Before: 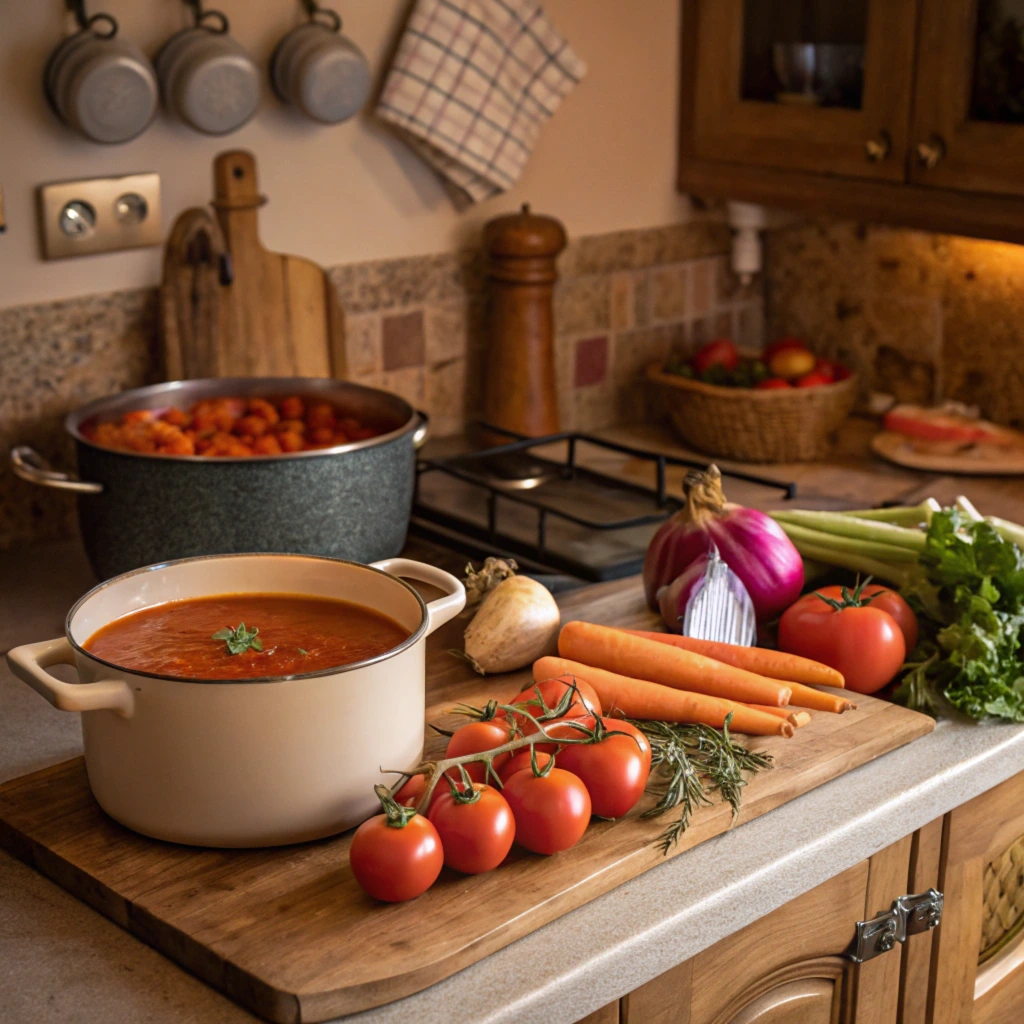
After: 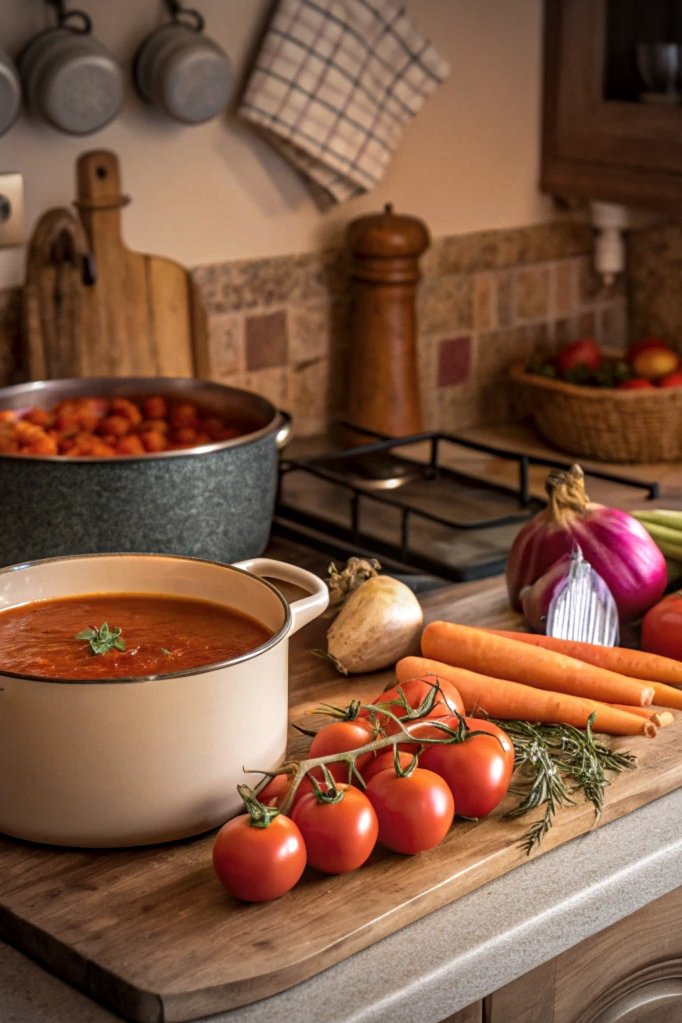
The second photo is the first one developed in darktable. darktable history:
crop and rotate: left 13.427%, right 19.912%
vignetting: fall-off start 75.44%, width/height ratio 1.082
local contrast: on, module defaults
exposure: black level correction -0.001, exposure 0.079 EV, compensate highlight preservation false
